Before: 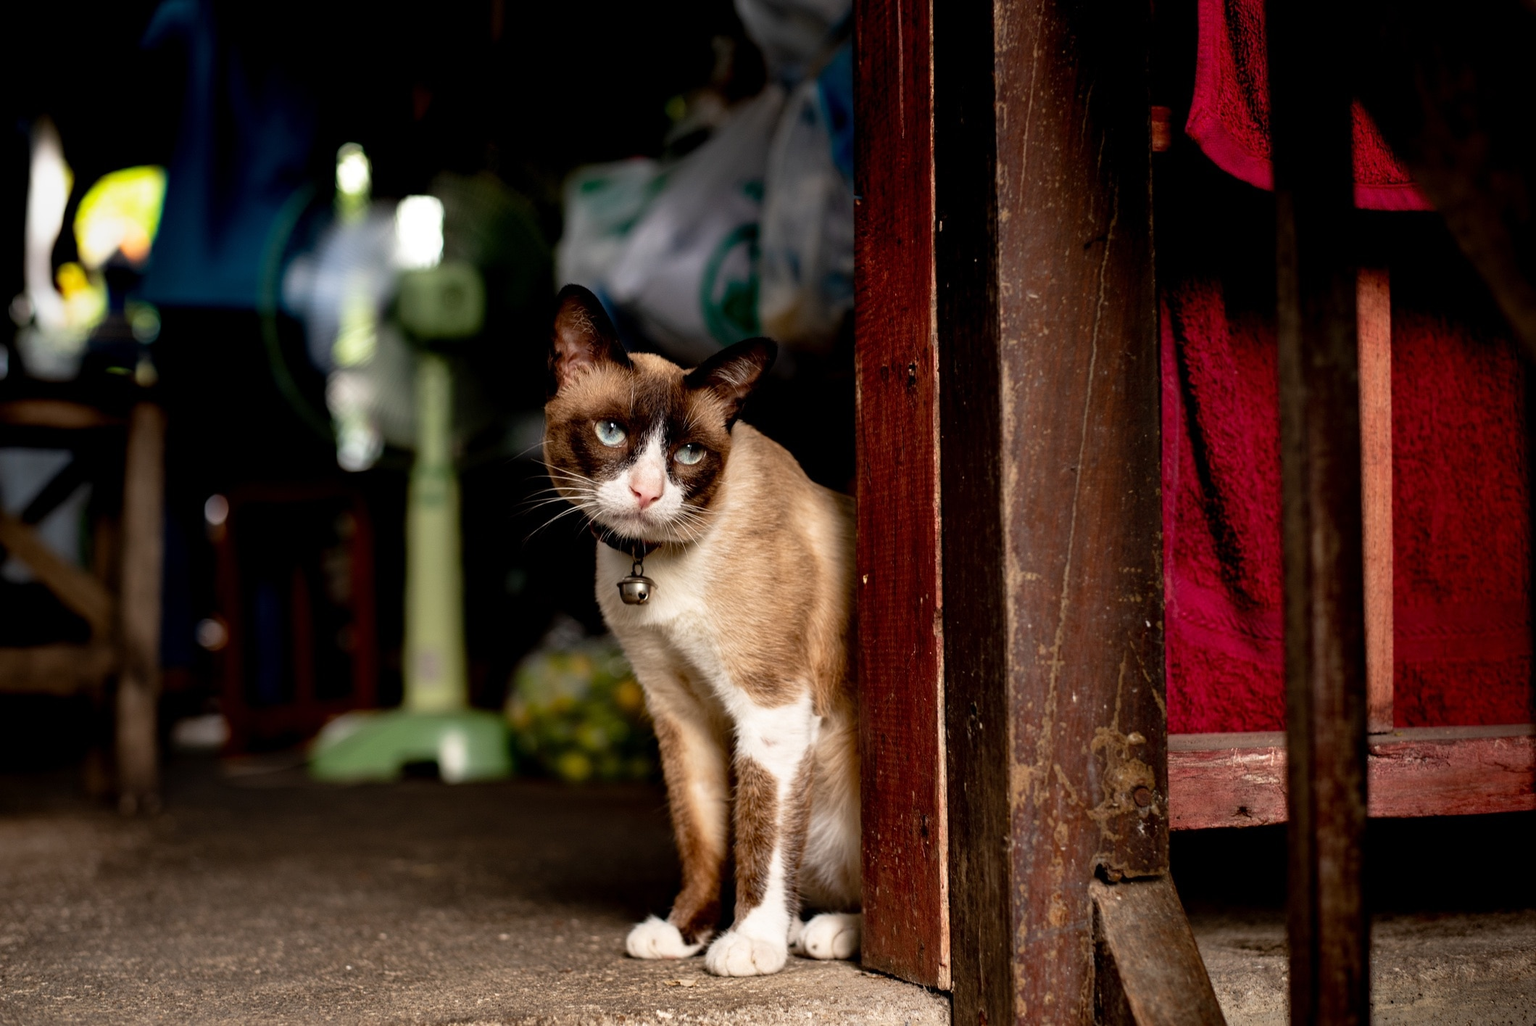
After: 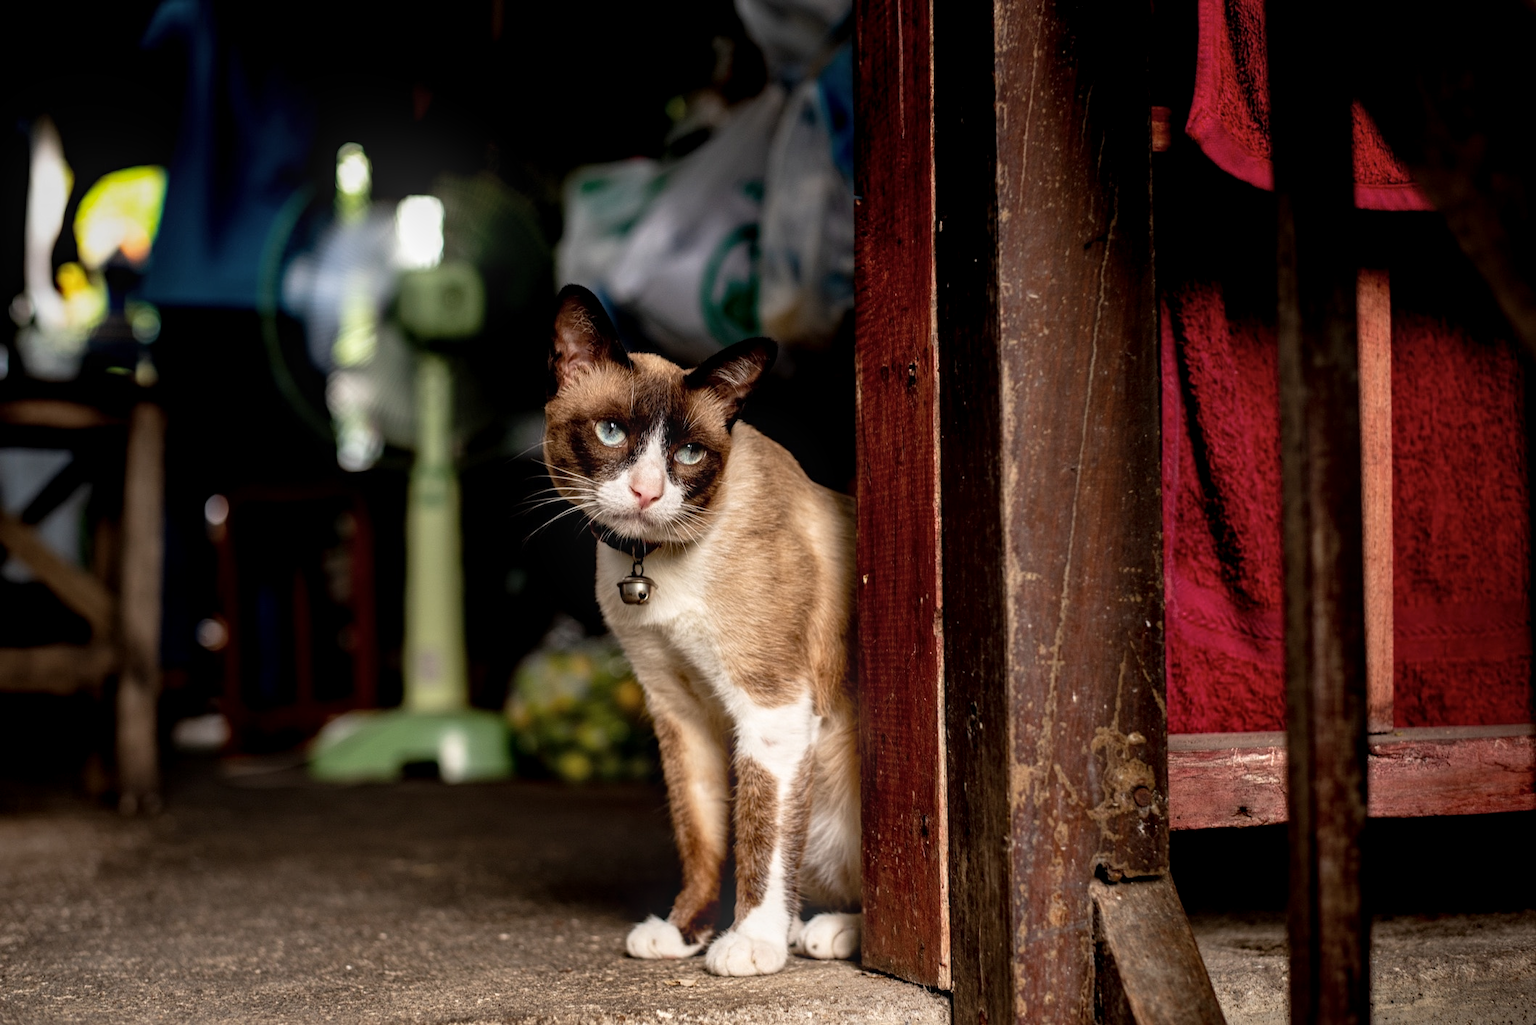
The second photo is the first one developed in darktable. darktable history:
local contrast: on, module defaults
bloom: size 15%, threshold 97%, strength 7%
contrast brightness saturation: saturation -0.05
